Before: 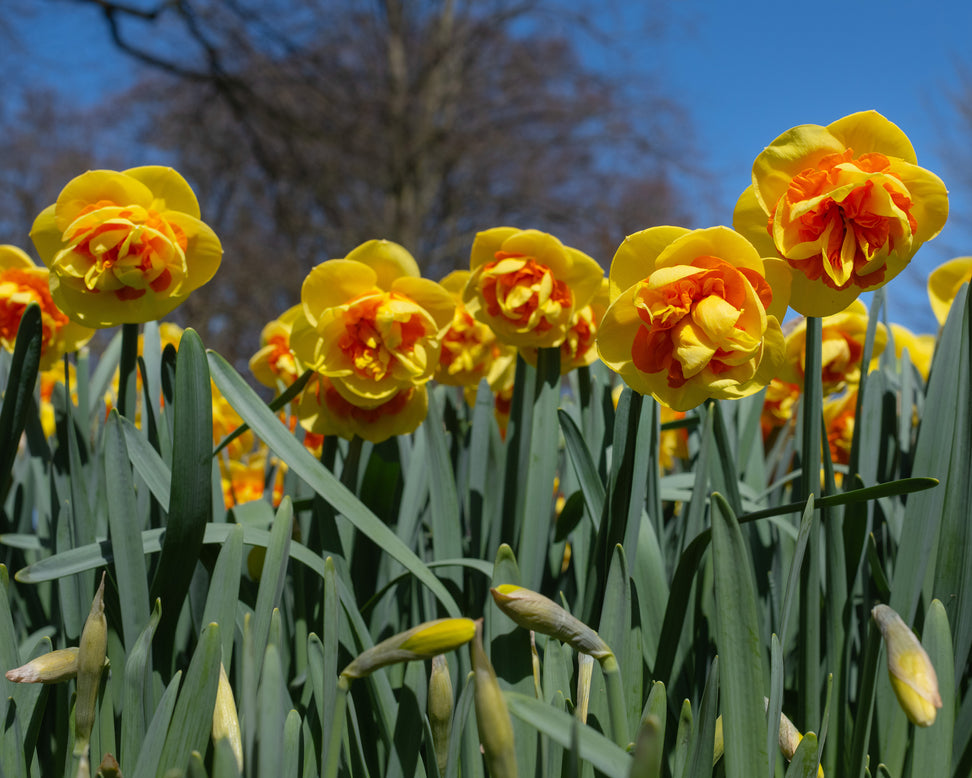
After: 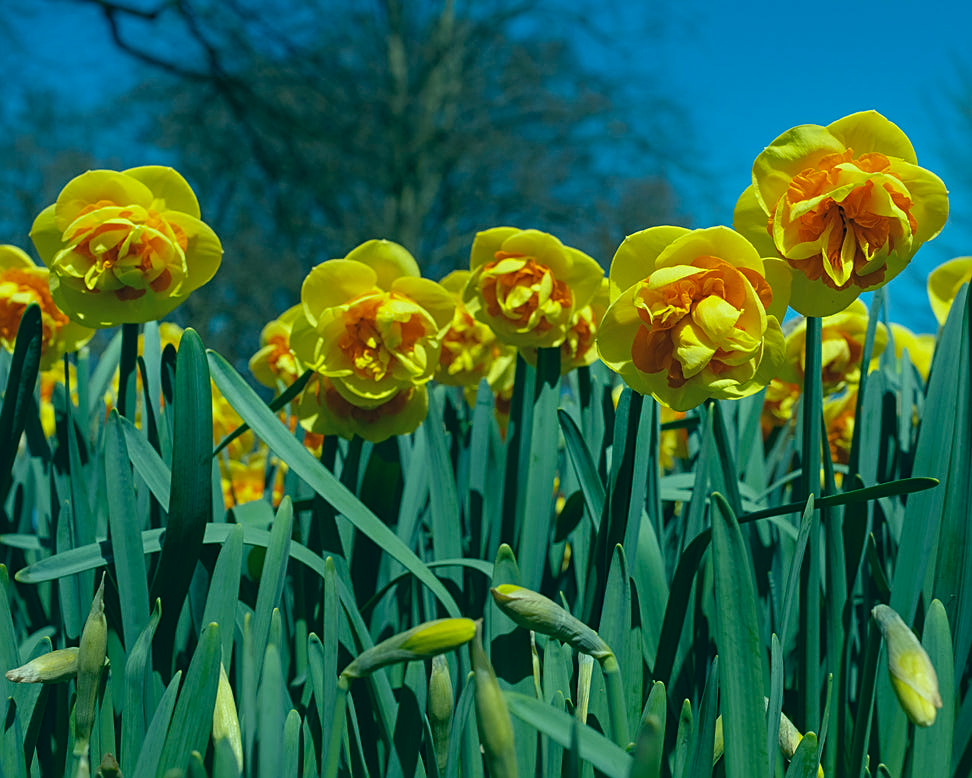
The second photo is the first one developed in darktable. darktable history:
color correction: highlights a* -20.08, highlights b* 9.8, shadows a* -20.4, shadows b* -10.76
sharpen: on, module defaults
